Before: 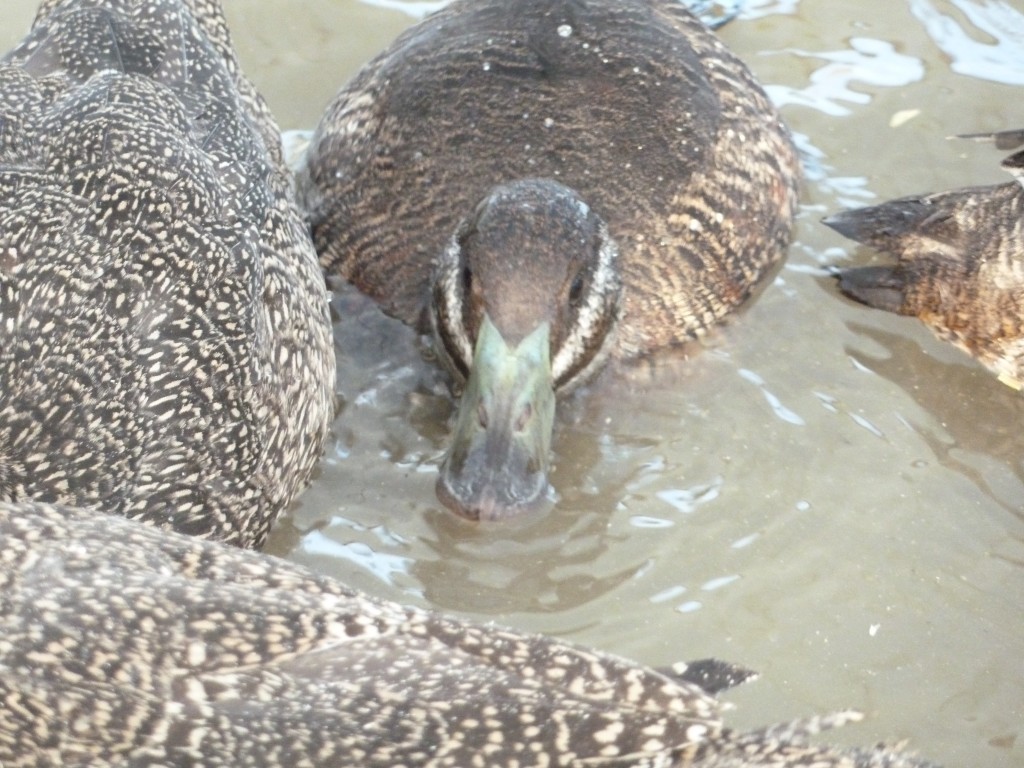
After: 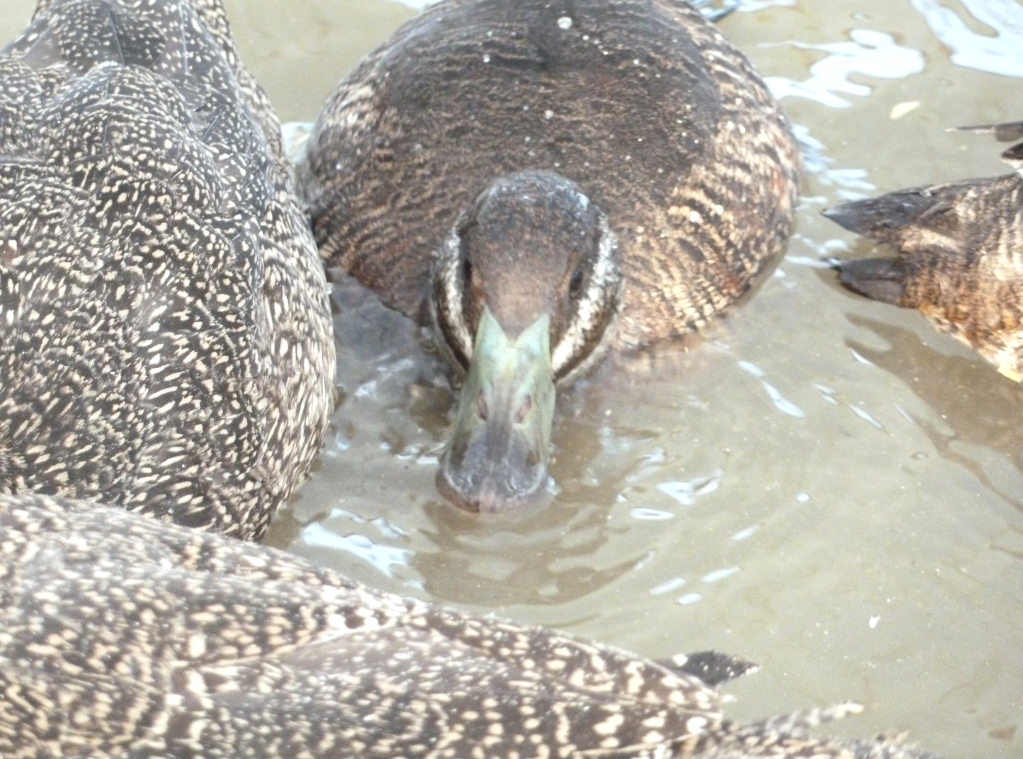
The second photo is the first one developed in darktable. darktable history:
crop: top 1.049%, right 0.001%
exposure: black level correction 0, exposure 0.2 EV, compensate exposure bias true, compensate highlight preservation false
tone equalizer: on, module defaults
